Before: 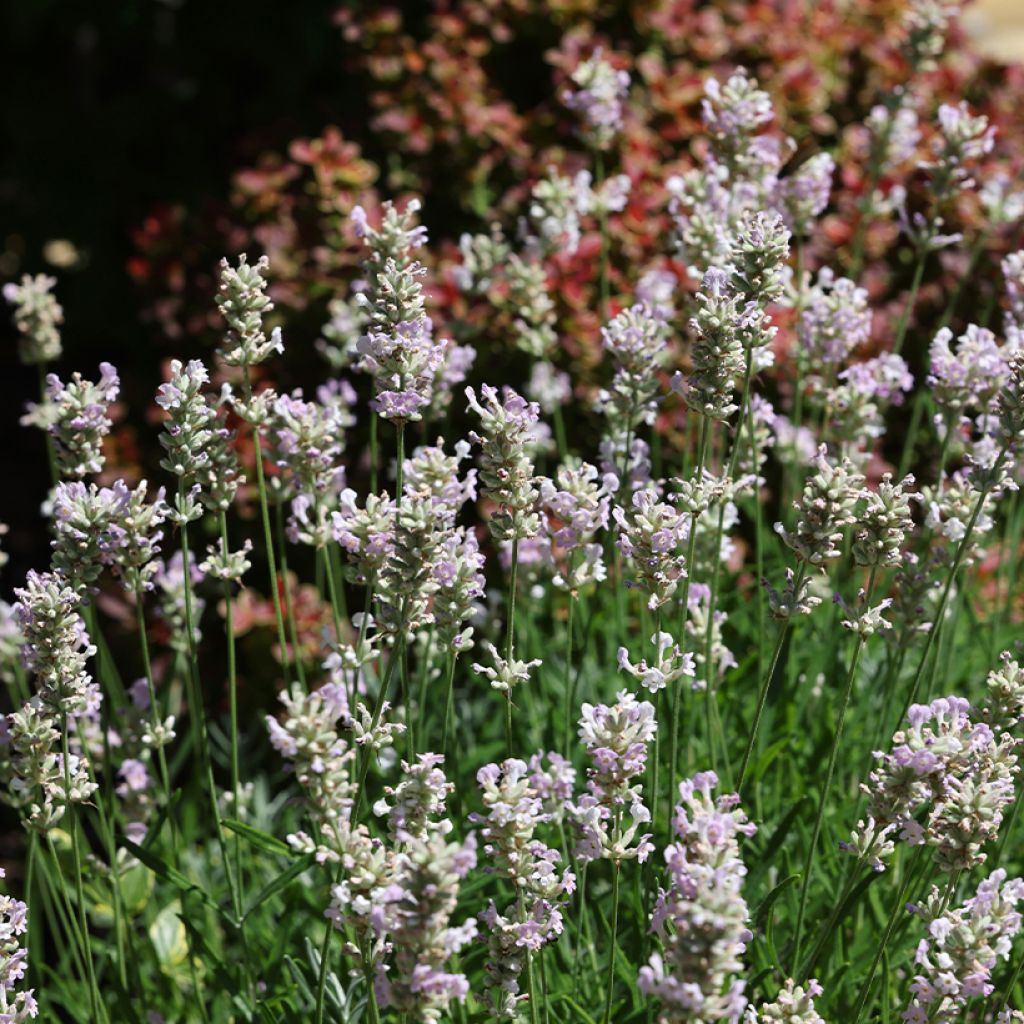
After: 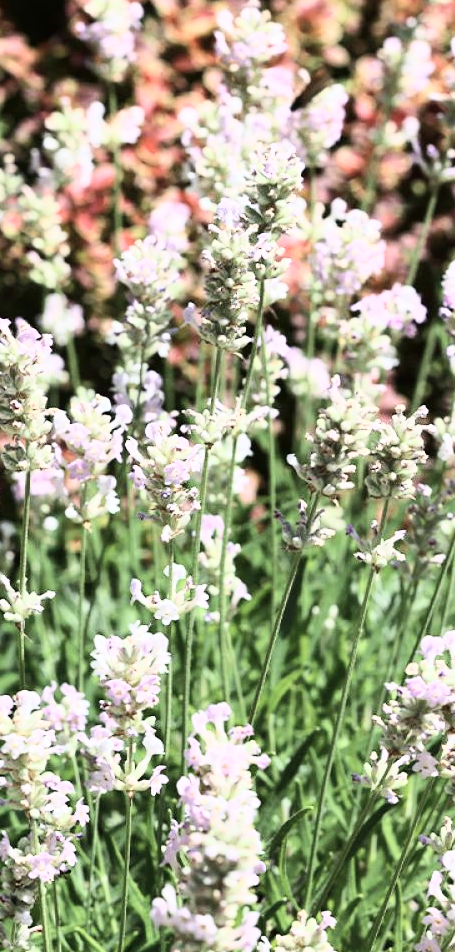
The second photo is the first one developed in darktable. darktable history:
tone curve: curves: ch0 [(0, 0) (0.003, 0.003) (0.011, 0.011) (0.025, 0.026) (0.044, 0.045) (0.069, 0.087) (0.1, 0.141) (0.136, 0.202) (0.177, 0.271) (0.224, 0.357) (0.277, 0.461) (0.335, 0.583) (0.399, 0.685) (0.468, 0.782) (0.543, 0.867) (0.623, 0.927) (0.709, 0.96) (0.801, 0.975) (0.898, 0.987) (1, 1)], color space Lab, independent channels, preserve colors none
crop: left 47.628%, top 6.643%, right 7.874%
